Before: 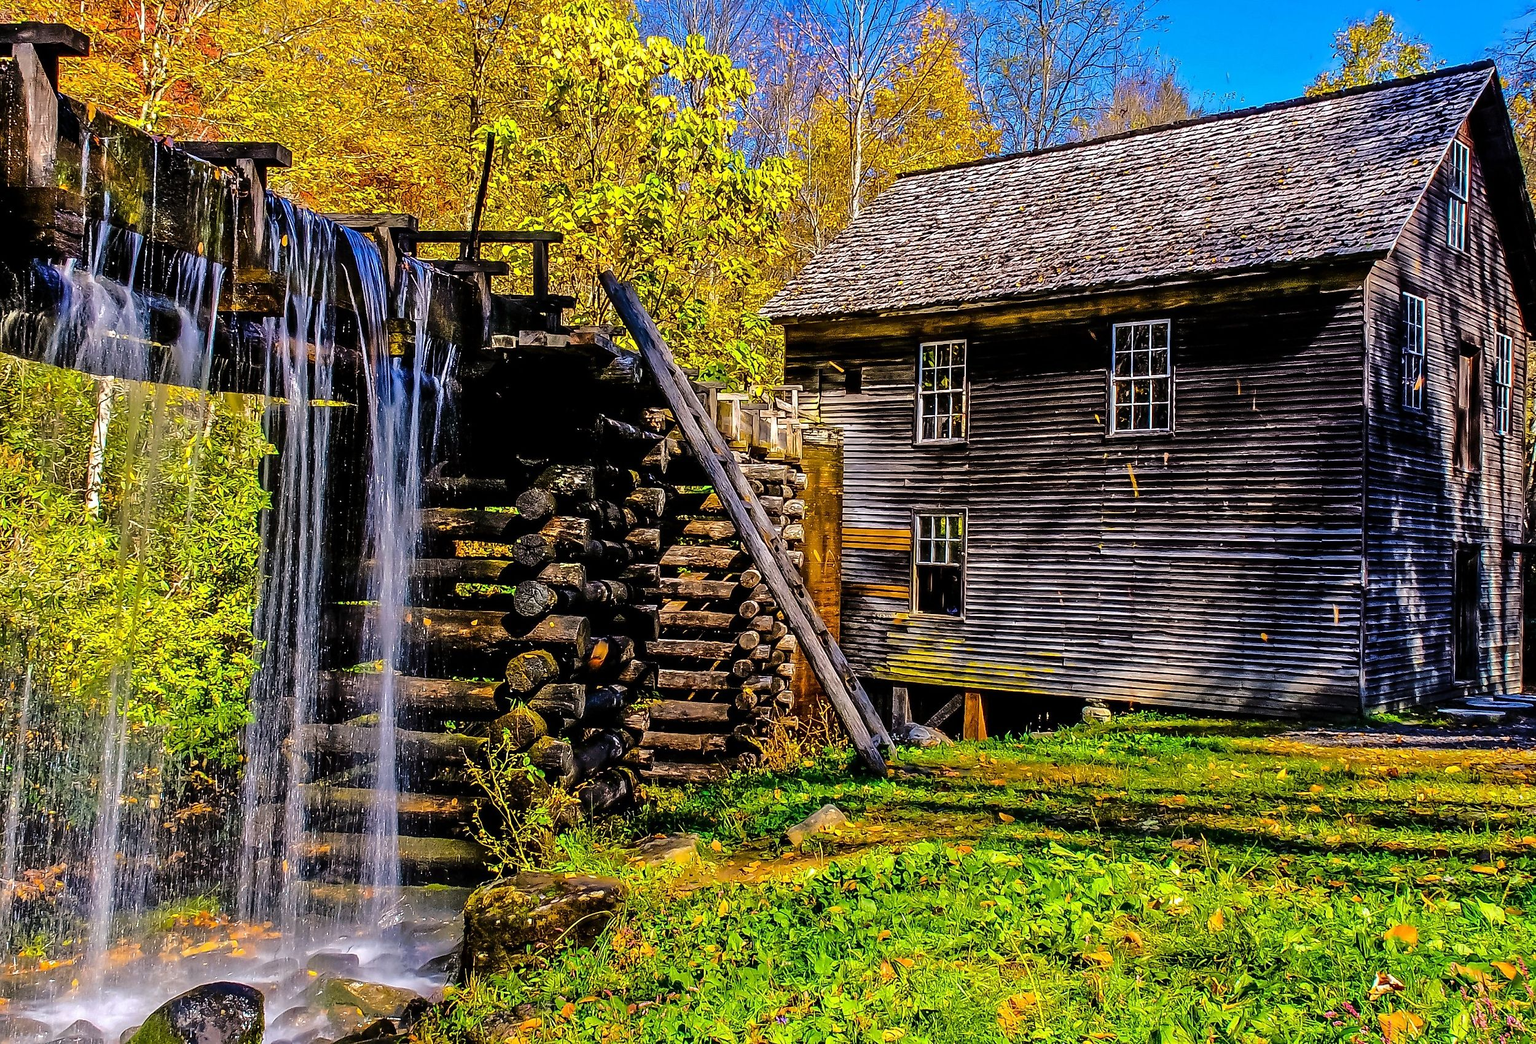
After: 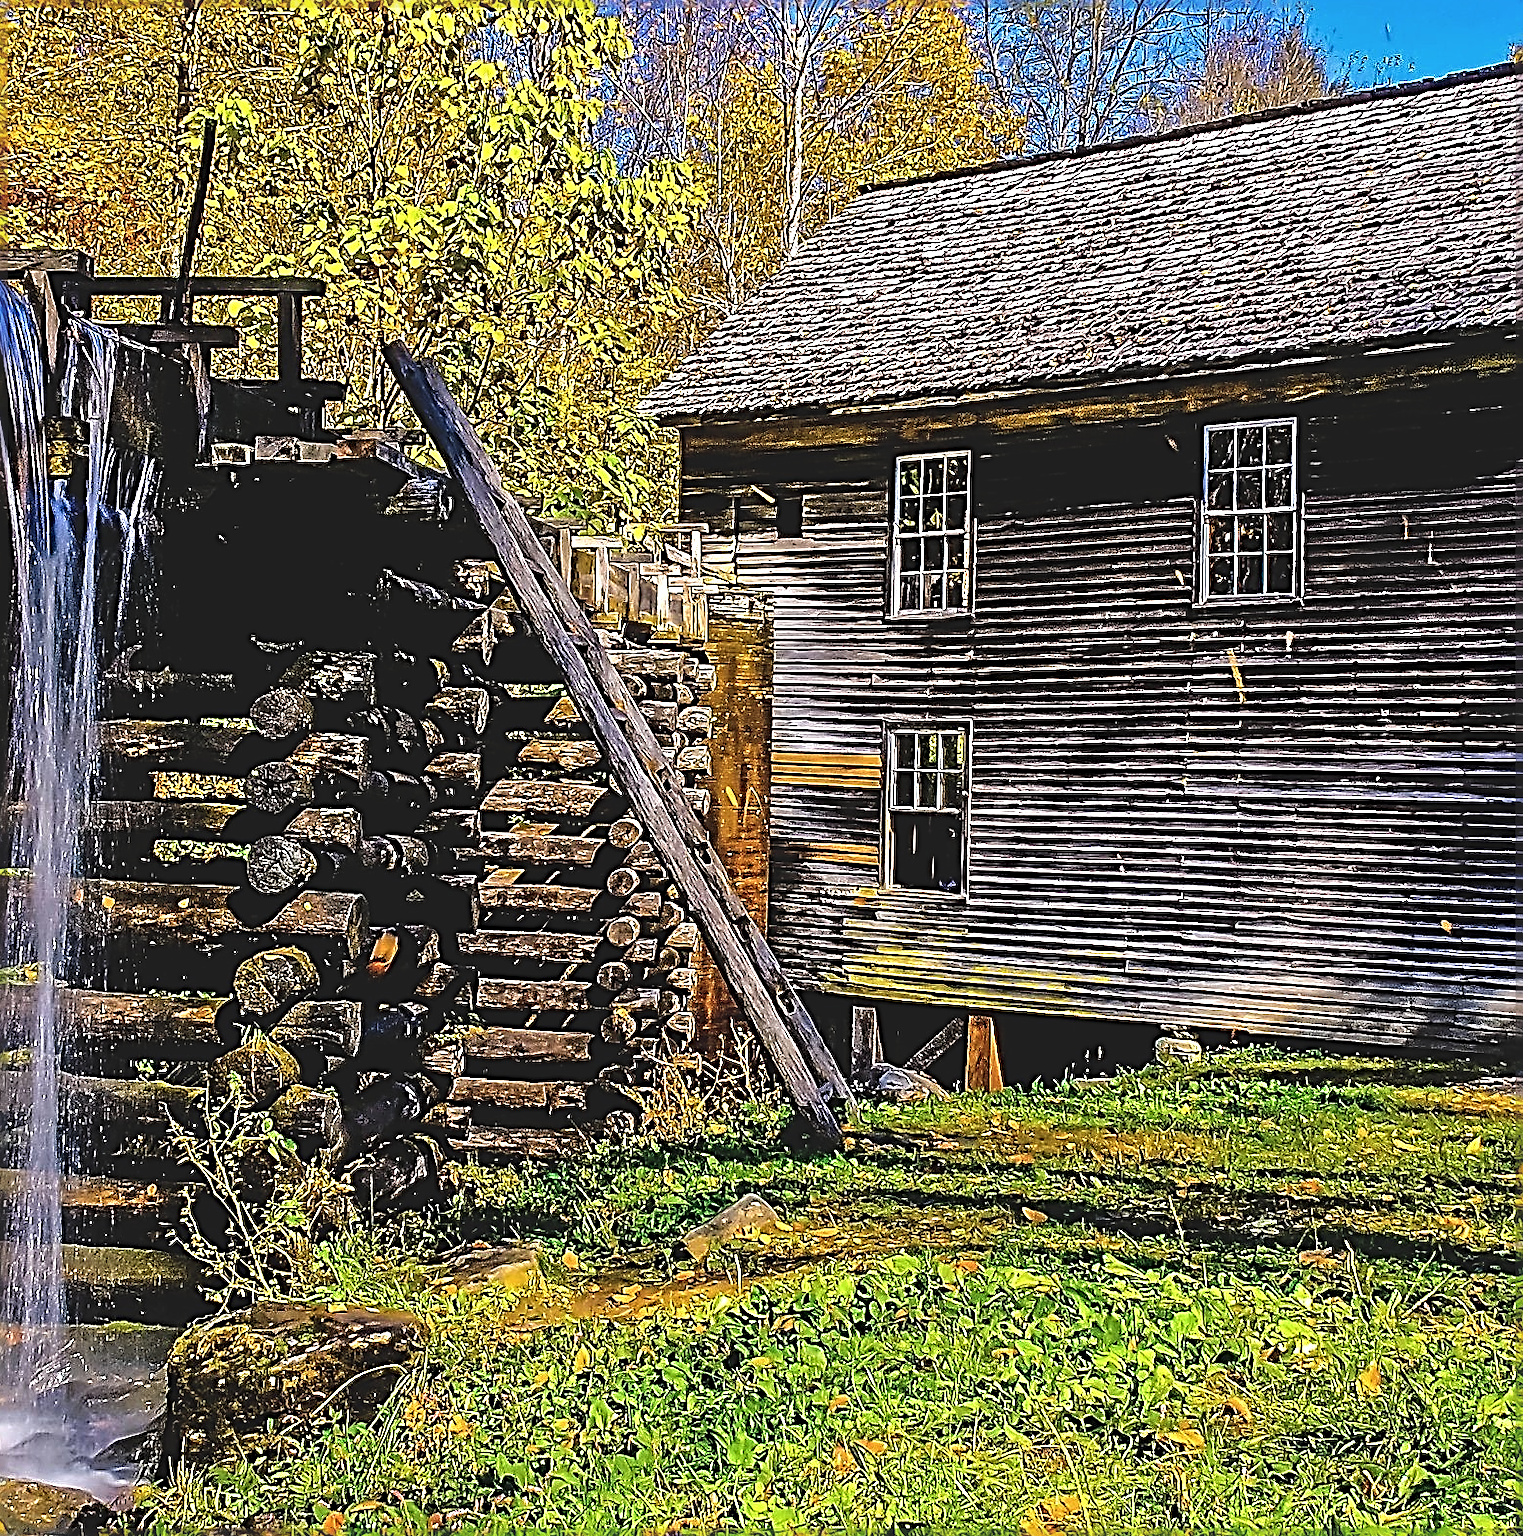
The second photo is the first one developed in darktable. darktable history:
exposure: black level correction -0.015, exposure -0.133 EV, compensate exposure bias true, compensate highlight preservation false
tone equalizer: edges refinement/feathering 500, mask exposure compensation -1.57 EV, preserve details no
sharpen: radius 3.154, amount 1.727
crop and rotate: left 23.409%, top 5.643%, right 14.541%, bottom 2.31%
